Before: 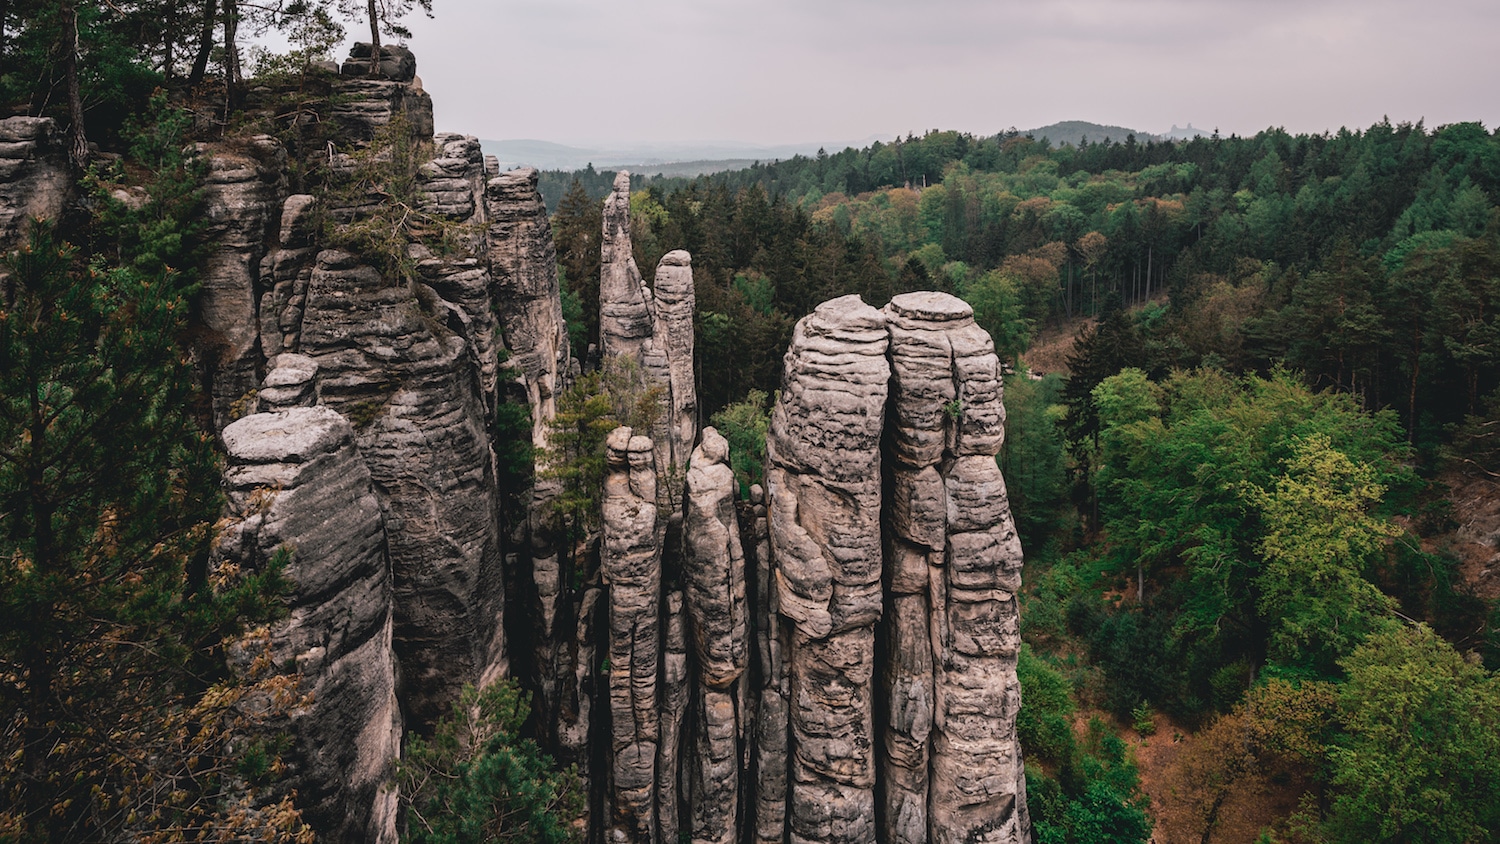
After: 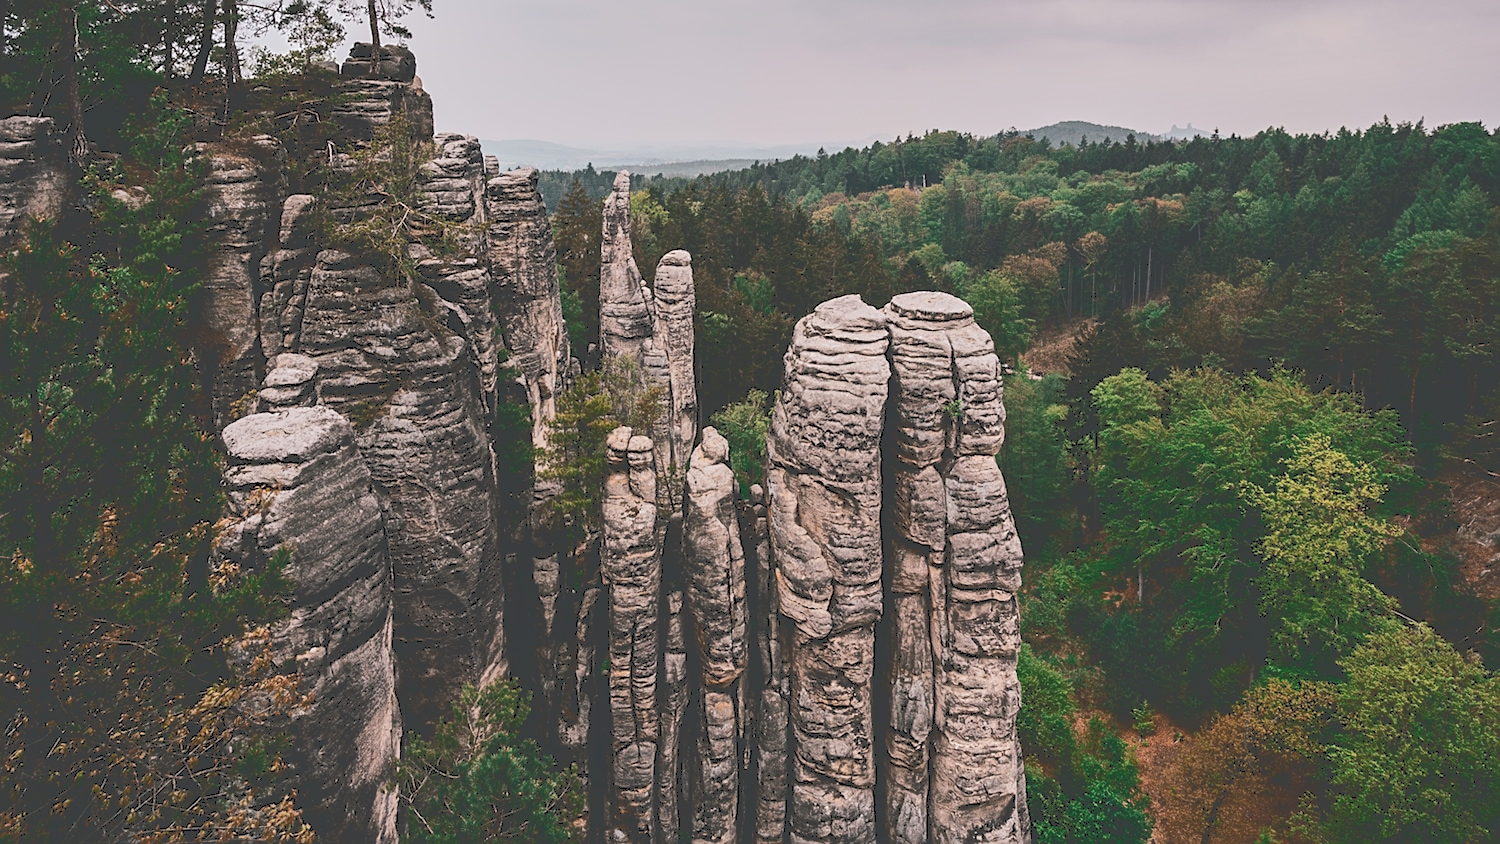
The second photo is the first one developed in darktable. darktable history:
tone curve: curves: ch0 [(0, 0) (0.003, 0.241) (0.011, 0.241) (0.025, 0.242) (0.044, 0.246) (0.069, 0.25) (0.1, 0.251) (0.136, 0.256) (0.177, 0.275) (0.224, 0.293) (0.277, 0.326) (0.335, 0.38) (0.399, 0.449) (0.468, 0.525) (0.543, 0.606) (0.623, 0.683) (0.709, 0.751) (0.801, 0.824) (0.898, 0.871) (1, 1)], color space Lab, independent channels, preserve colors none
shadows and highlights: shadows 22.35, highlights -48.6, soften with gaussian
sharpen: on, module defaults
